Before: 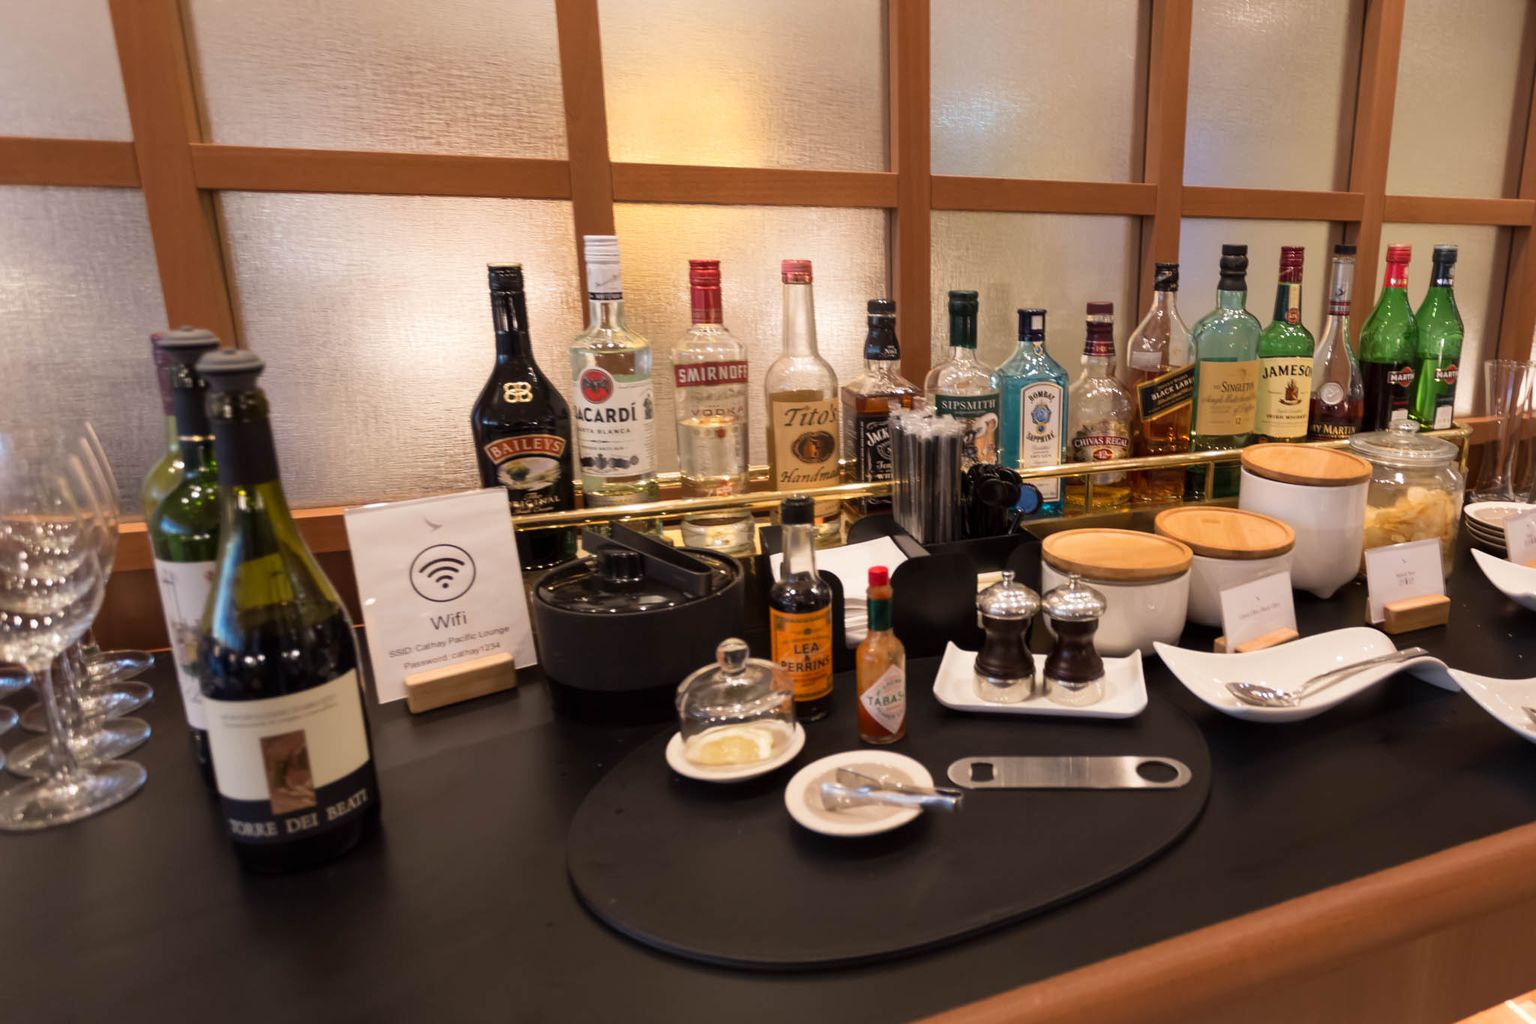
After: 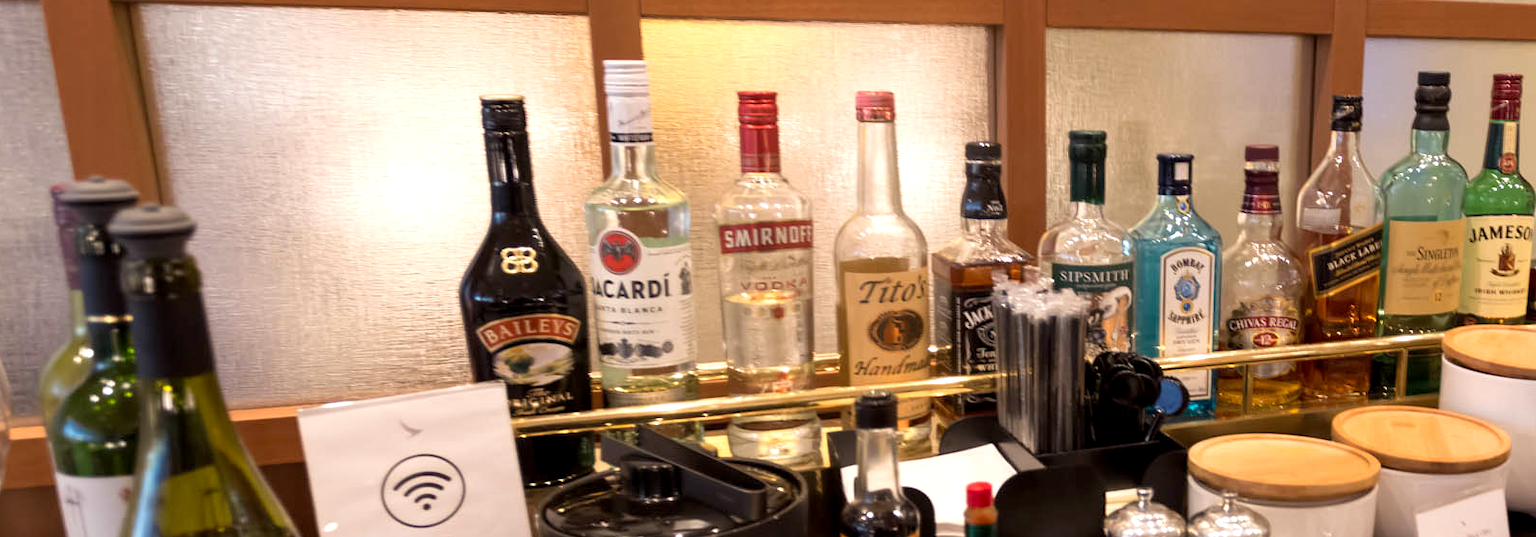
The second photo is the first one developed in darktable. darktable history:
crop: left 7.258%, top 18.388%, right 14.338%, bottom 40.38%
exposure: black level correction 0.003, exposure 0.389 EV, compensate highlight preservation false
